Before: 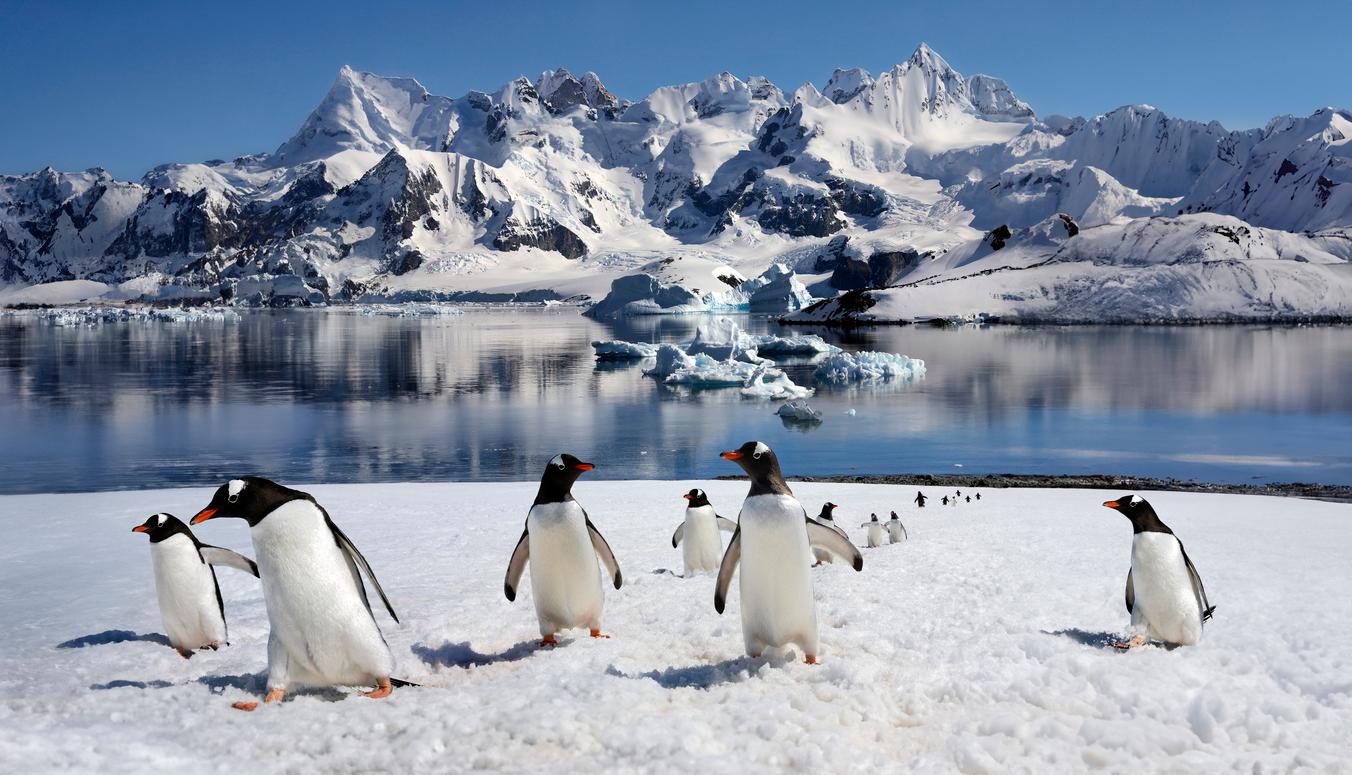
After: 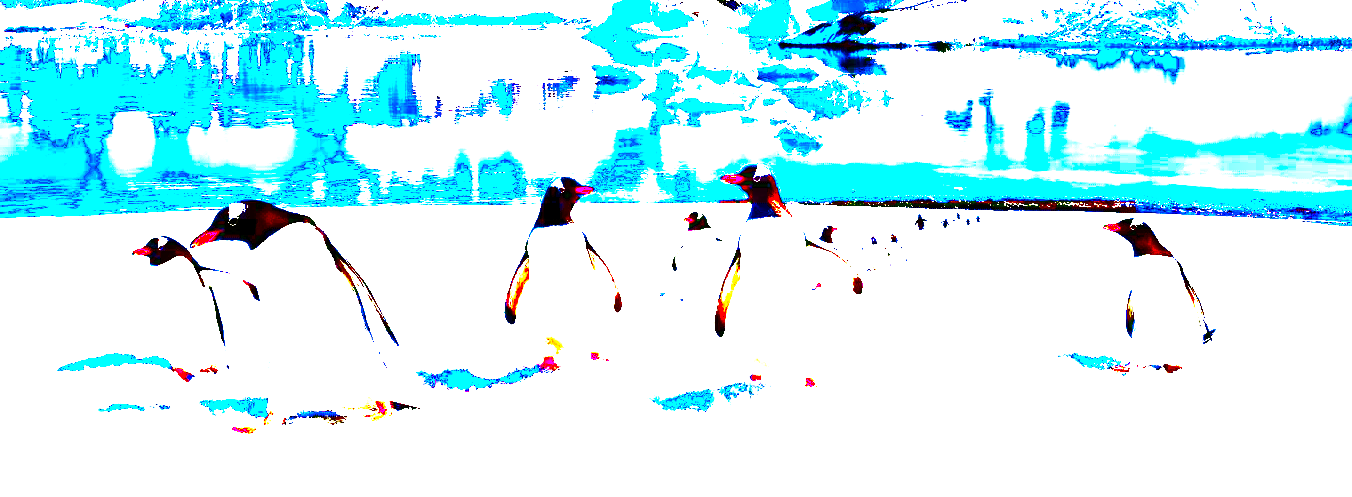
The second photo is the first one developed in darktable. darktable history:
vignetting: fall-off radius 63.6%, brightness -0.42, saturation -0.293
exposure: black level correction 0.099, exposure 3.022 EV, compensate exposure bias true, compensate highlight preservation false
crop and rotate: top 35.856%
tone equalizer: -8 EV -0.426 EV, -7 EV -0.396 EV, -6 EV -0.317 EV, -5 EV -0.246 EV, -3 EV 0.233 EV, -2 EV 0.305 EV, -1 EV 0.386 EV, +0 EV 0.407 EV, edges refinement/feathering 500, mask exposure compensation -1.57 EV, preserve details no
tone curve: curves: ch0 [(0, 0) (0.059, 0.027) (0.162, 0.125) (0.304, 0.279) (0.547, 0.532) (0.828, 0.815) (1, 0.983)]; ch1 [(0, 0) (0.23, 0.166) (0.34, 0.298) (0.371, 0.334) (0.435, 0.413) (0.477, 0.469) (0.499, 0.498) (0.529, 0.544) (0.559, 0.587) (0.743, 0.798) (1, 1)]; ch2 [(0, 0) (0.431, 0.414) (0.498, 0.503) (0.524, 0.531) (0.568, 0.567) (0.6, 0.597) (0.643, 0.631) (0.74, 0.721) (1, 1)], color space Lab, linked channels, preserve colors none
